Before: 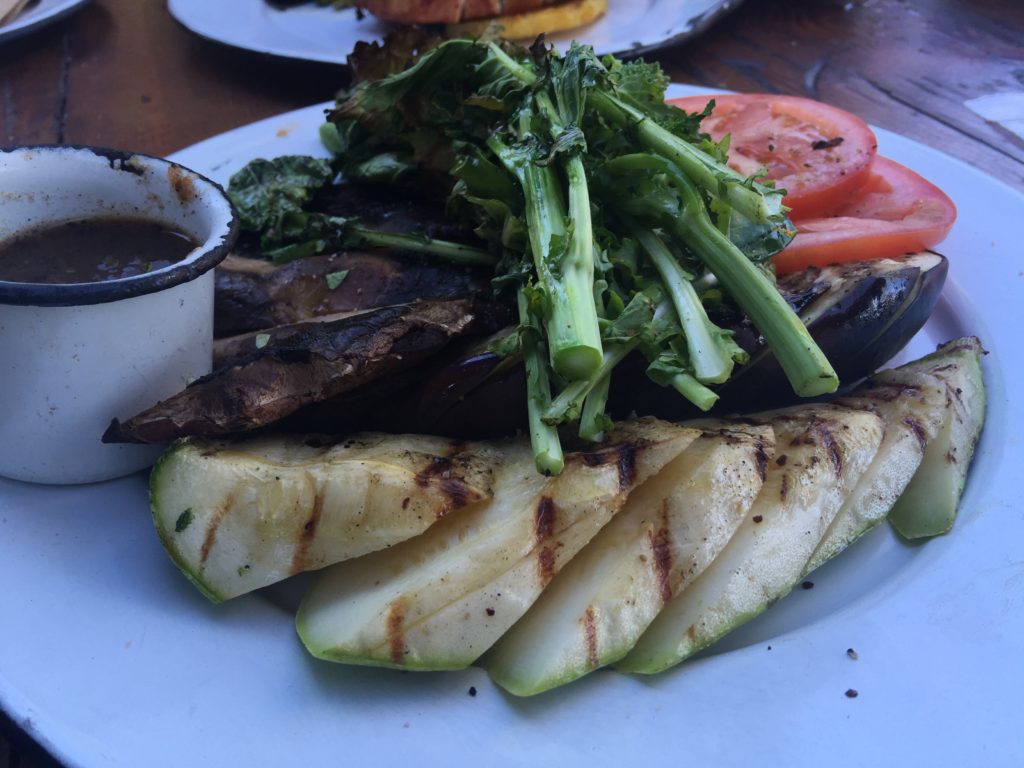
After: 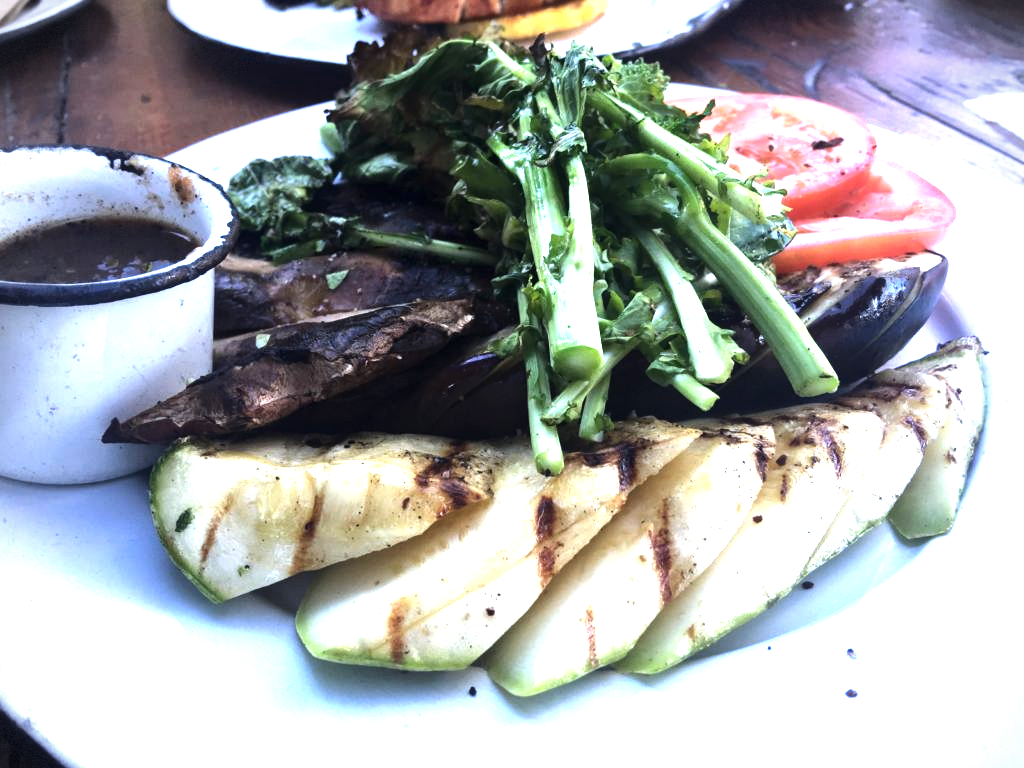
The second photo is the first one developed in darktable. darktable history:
exposure: black level correction 0, exposure 1.4 EV, compensate highlight preservation false
tone equalizer: -8 EV -0.75 EV, -7 EV -0.7 EV, -6 EV -0.6 EV, -5 EV -0.4 EV, -3 EV 0.4 EV, -2 EV 0.6 EV, -1 EV 0.7 EV, +0 EV 0.75 EV, edges refinement/feathering 500, mask exposure compensation -1.57 EV, preserve details no
local contrast: mode bilateral grid, contrast 20, coarseness 50, detail 120%, midtone range 0.2
vignetting: dithering 8-bit output, unbound false
